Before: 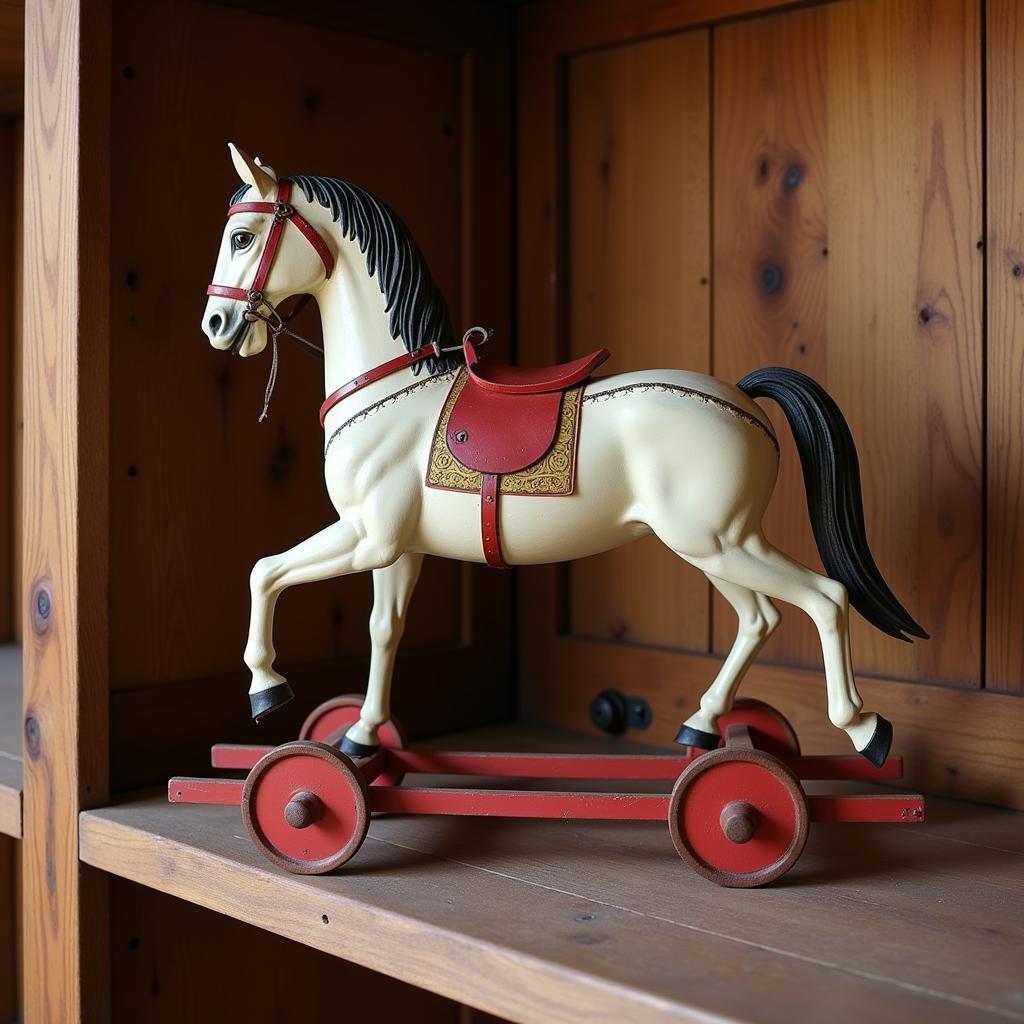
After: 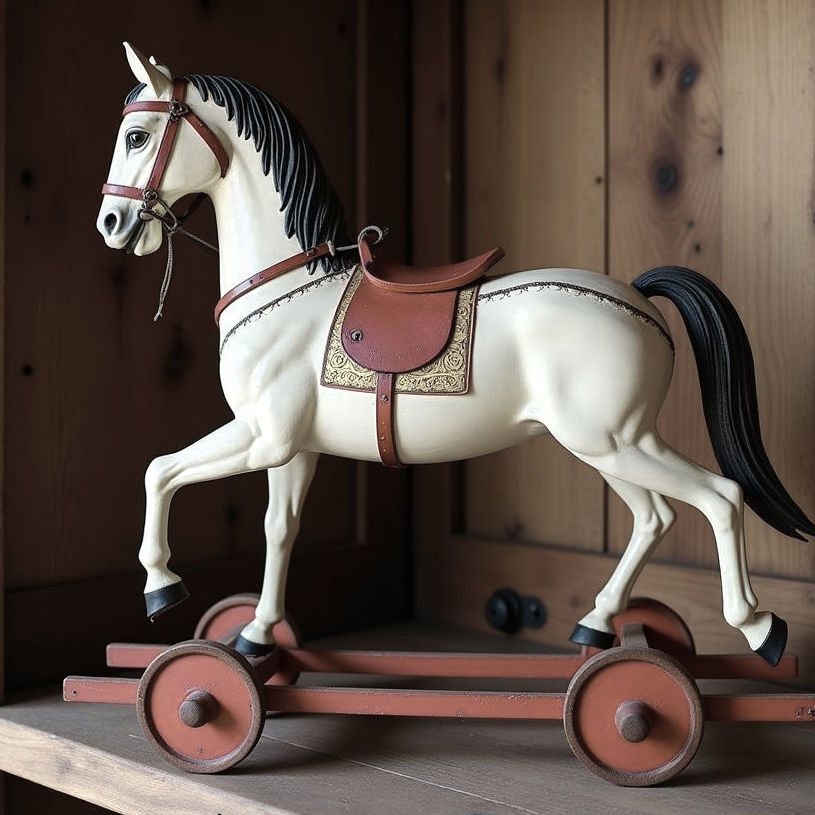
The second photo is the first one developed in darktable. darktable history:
color zones: curves: ch0 [(0.25, 0.667) (0.758, 0.368)]; ch1 [(0.215, 0.245) (0.761, 0.373)]; ch2 [(0.247, 0.554) (0.761, 0.436)]
crop and rotate: left 10.34%, top 9.951%, right 10.016%, bottom 10.429%
